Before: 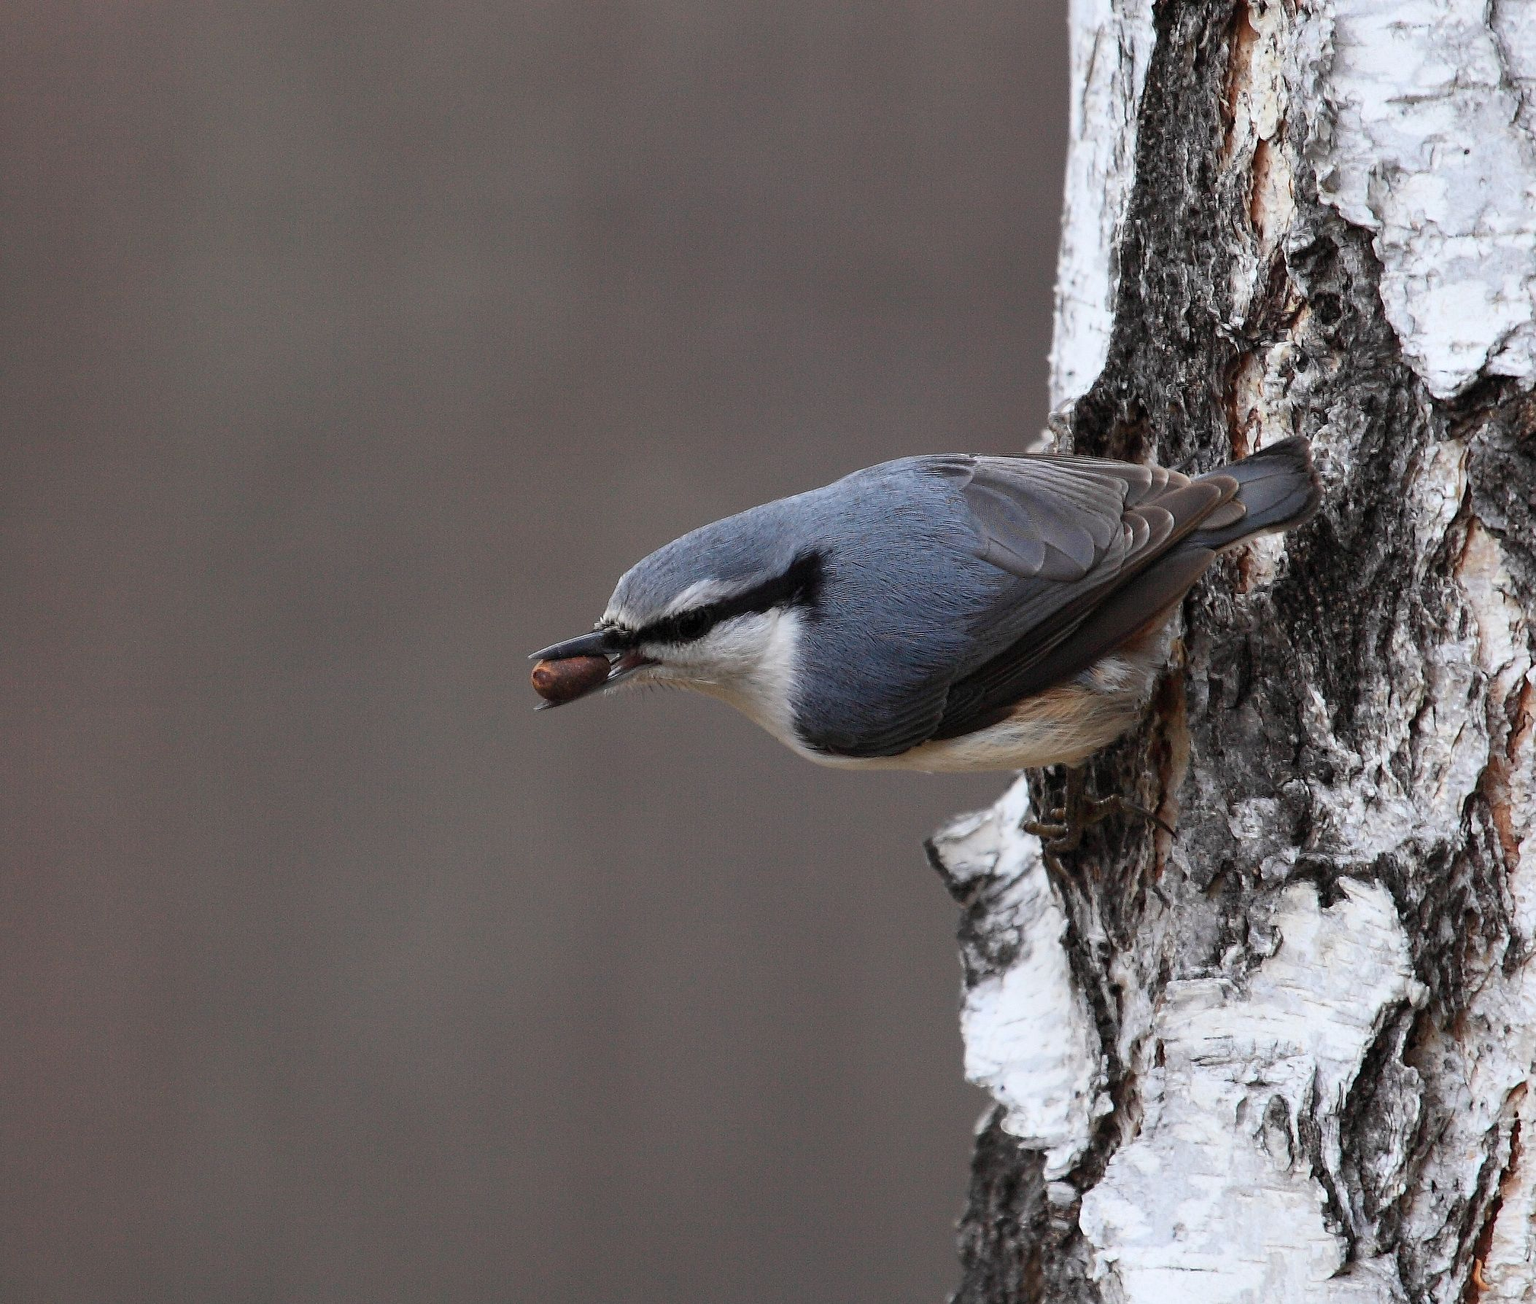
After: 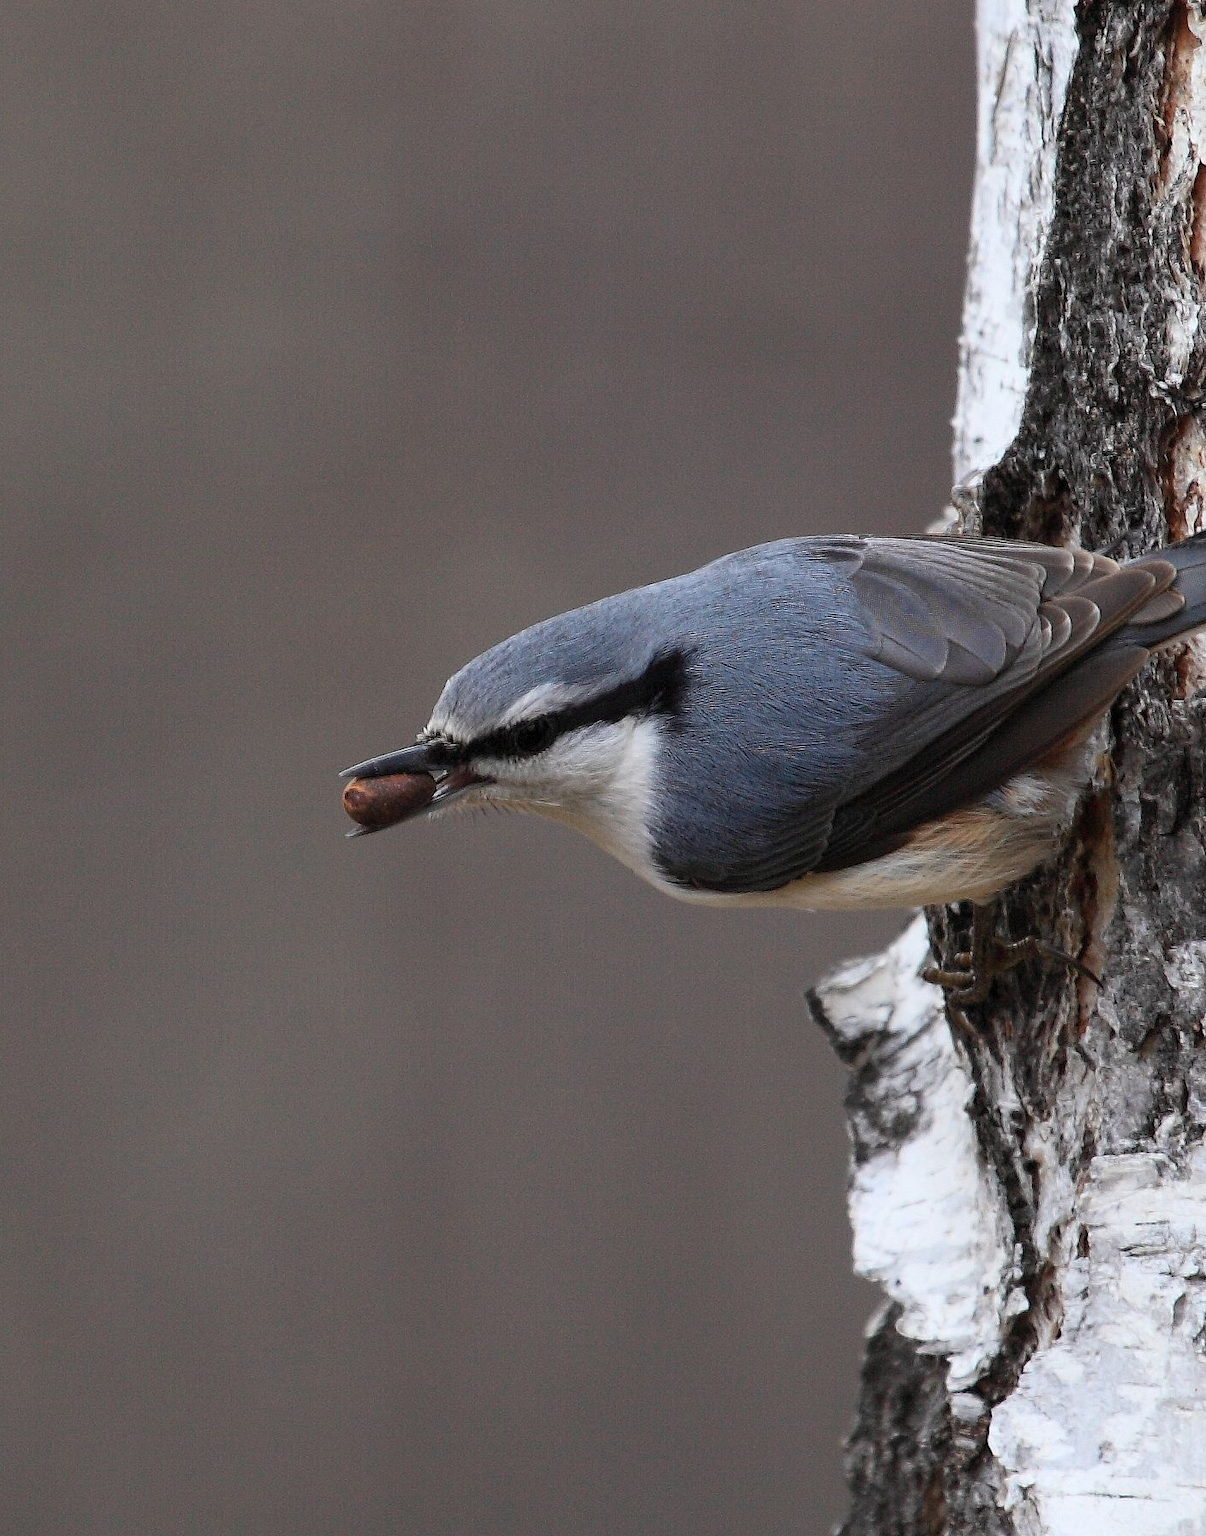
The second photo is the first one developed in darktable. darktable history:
crop and rotate: left 15.754%, right 17.579%
shadows and highlights: radius 334.93, shadows 63.48, highlights 6.06, compress 87.7%, highlights color adjustment 39.73%, soften with gaussian
